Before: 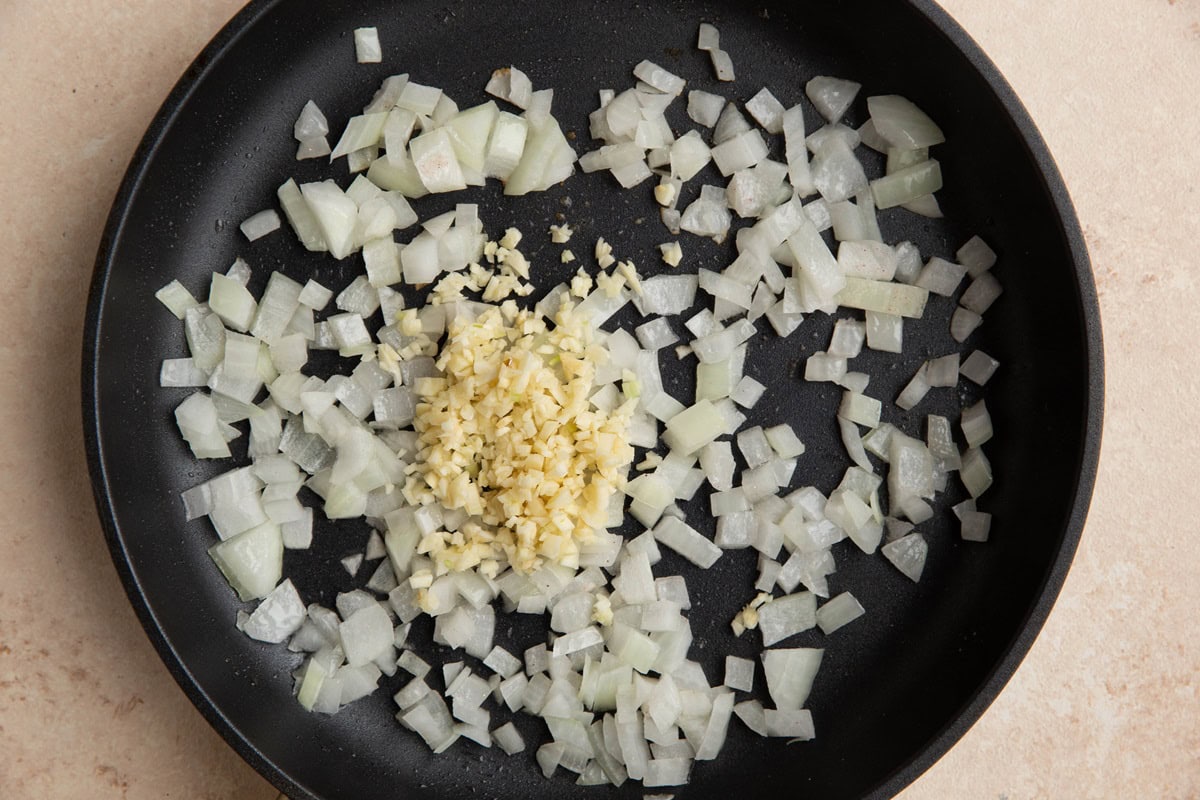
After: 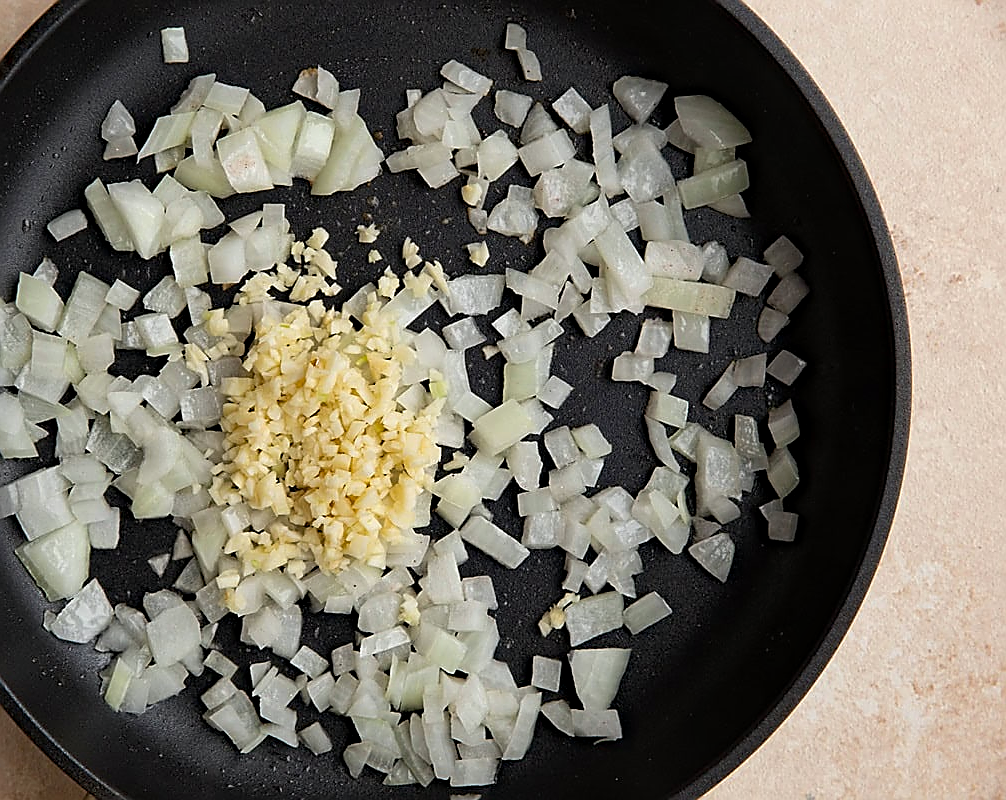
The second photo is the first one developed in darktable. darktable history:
crop: left 16.108%
sharpen: radius 1.421, amount 1.243, threshold 0.642
haze removal: compatibility mode true, adaptive false
